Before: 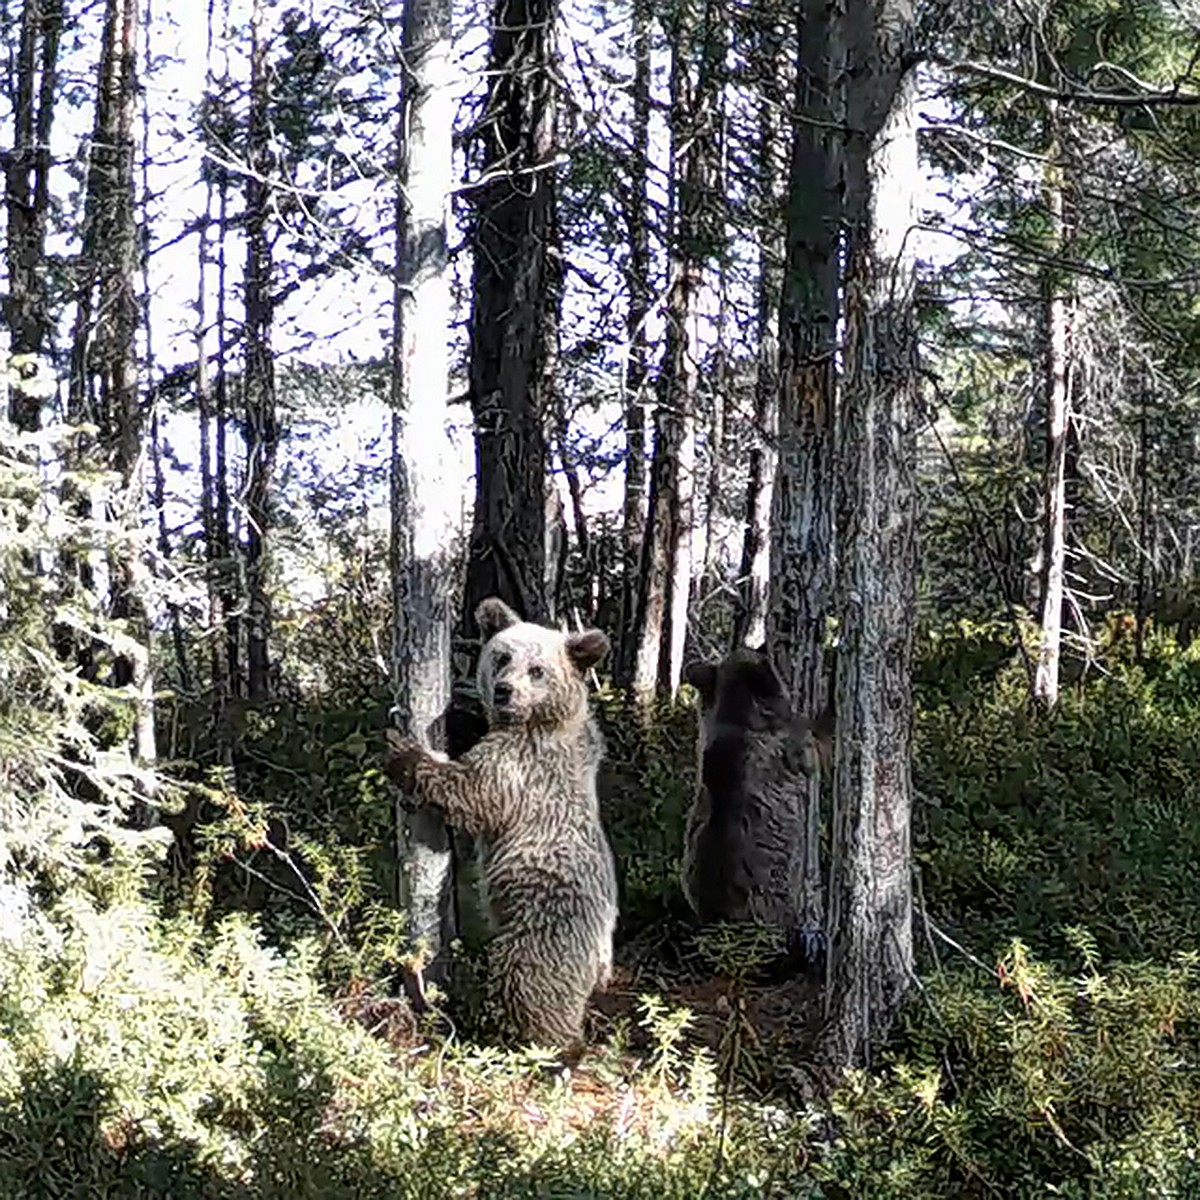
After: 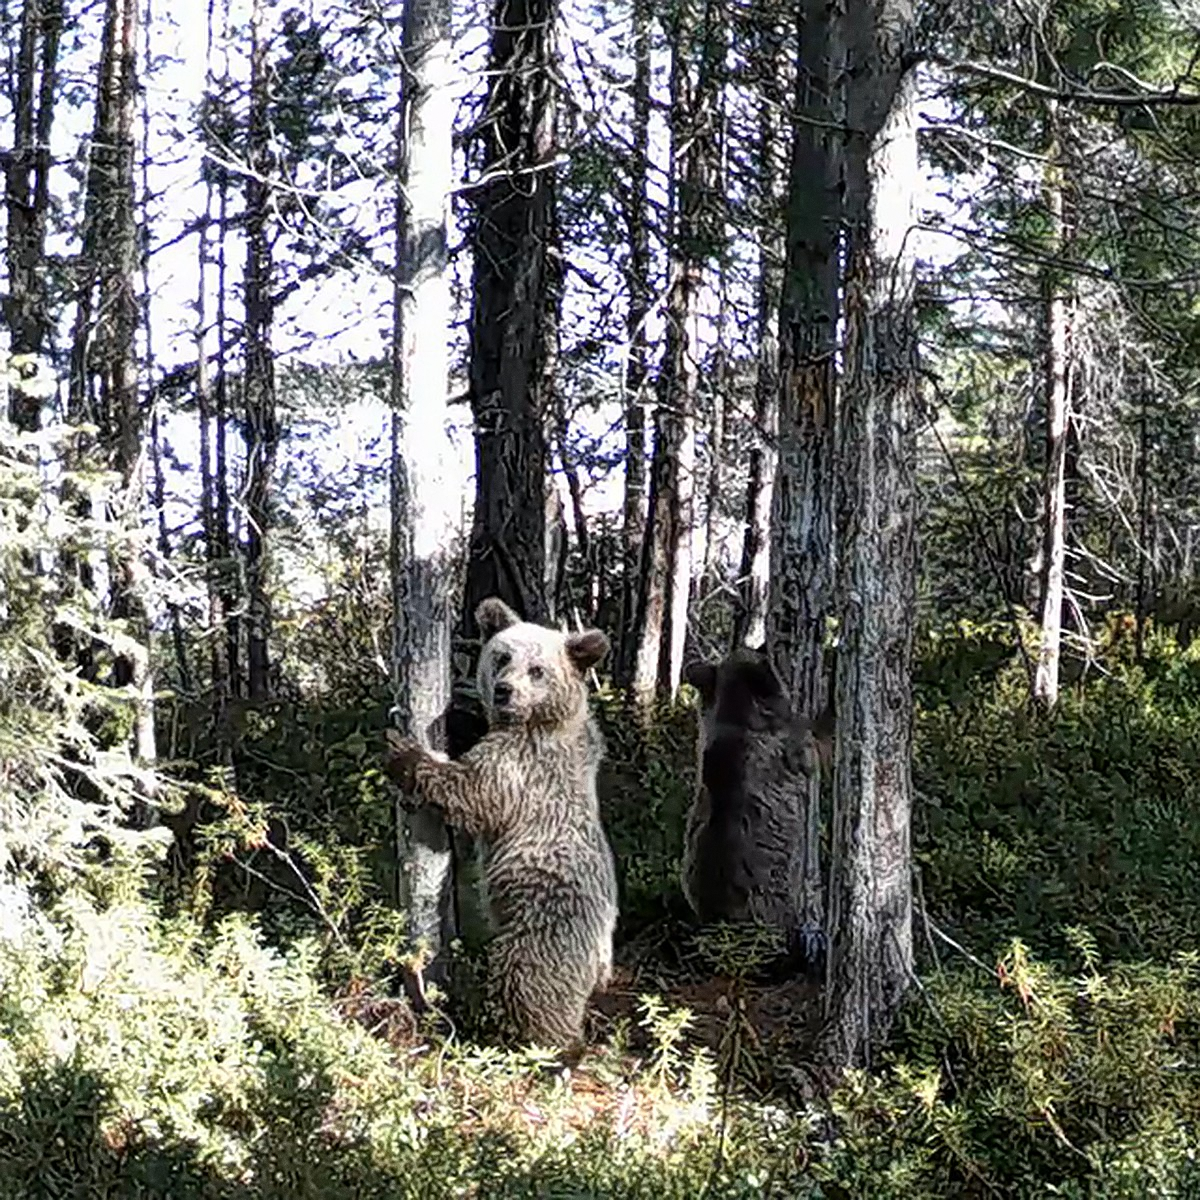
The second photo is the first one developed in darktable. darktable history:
grain: coarseness 0.09 ISO
exposure: compensate highlight preservation false
